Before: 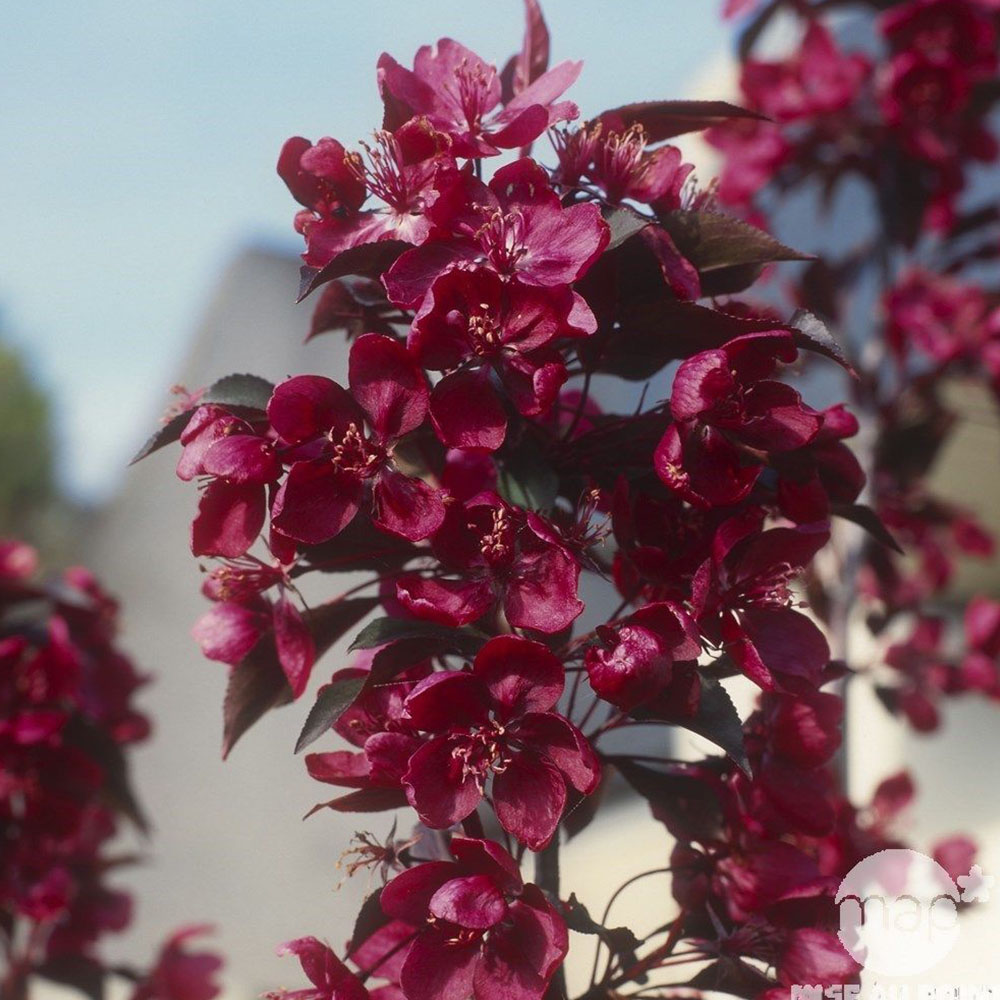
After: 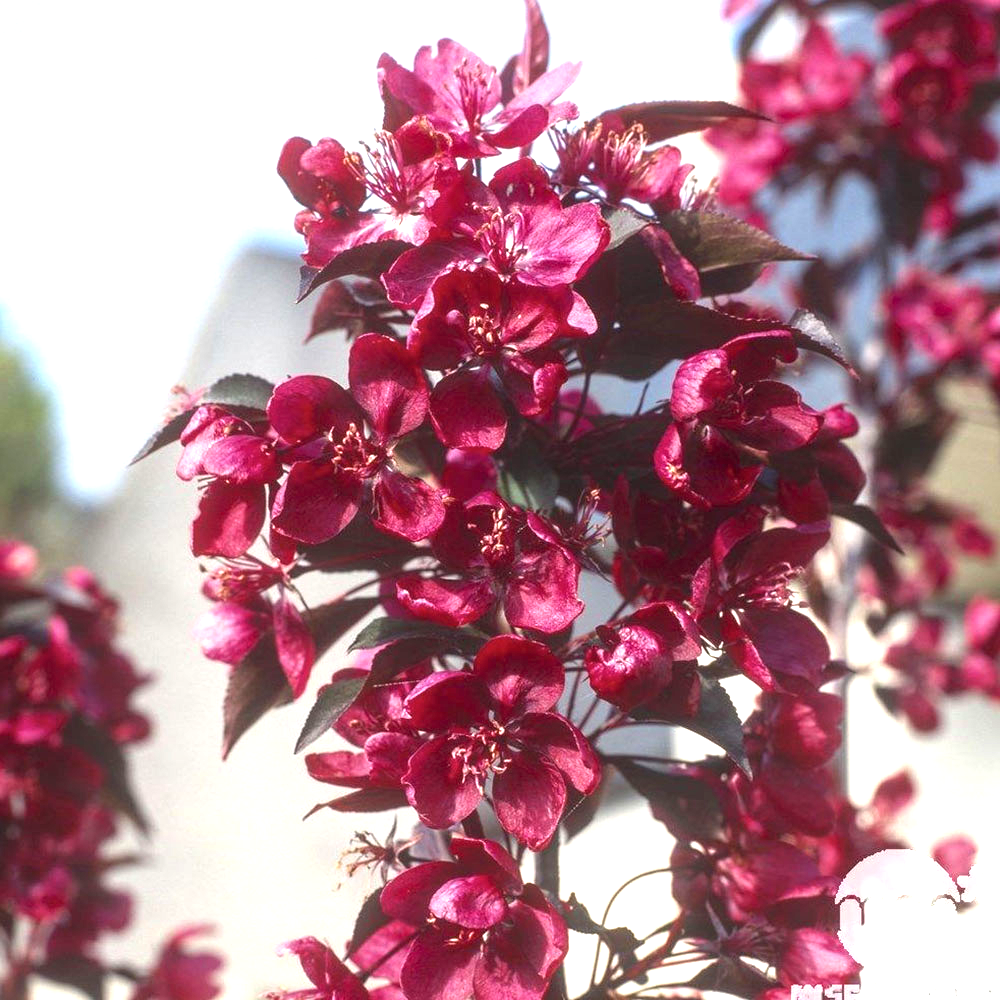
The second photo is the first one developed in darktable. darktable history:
exposure: exposure 1.223 EV, compensate highlight preservation false
local contrast: on, module defaults
